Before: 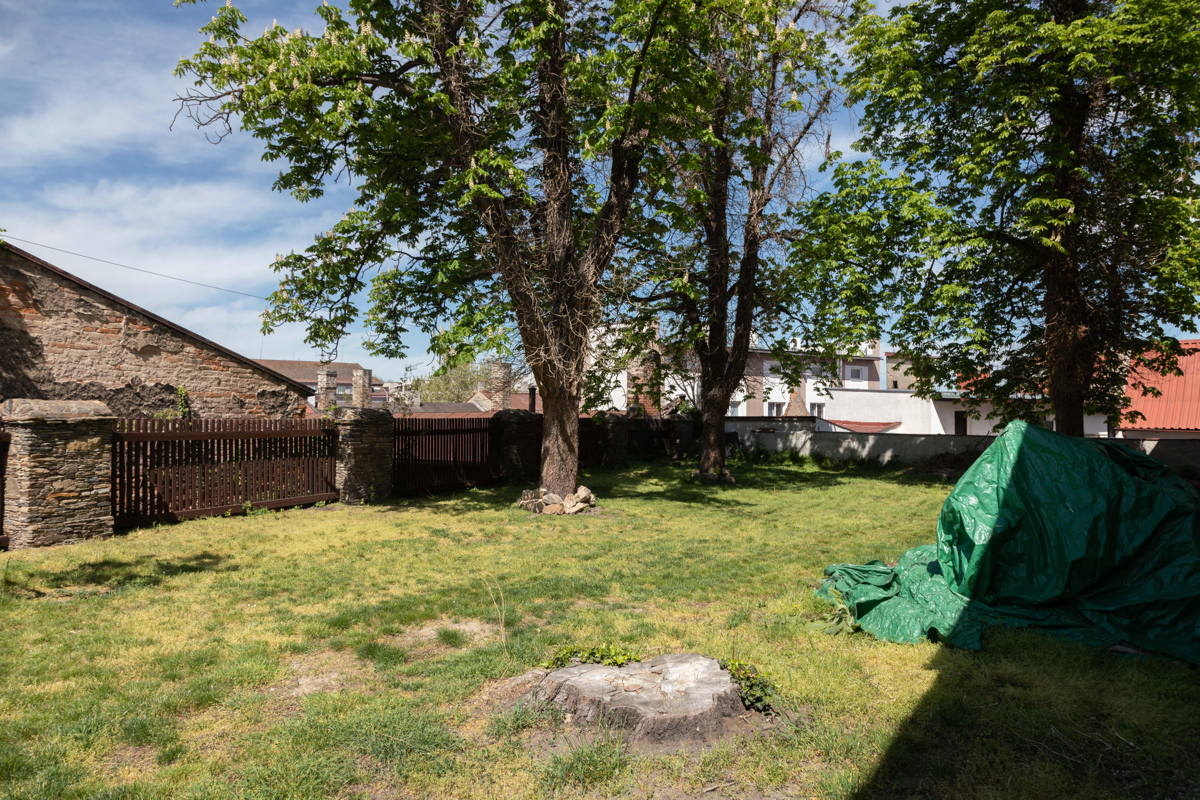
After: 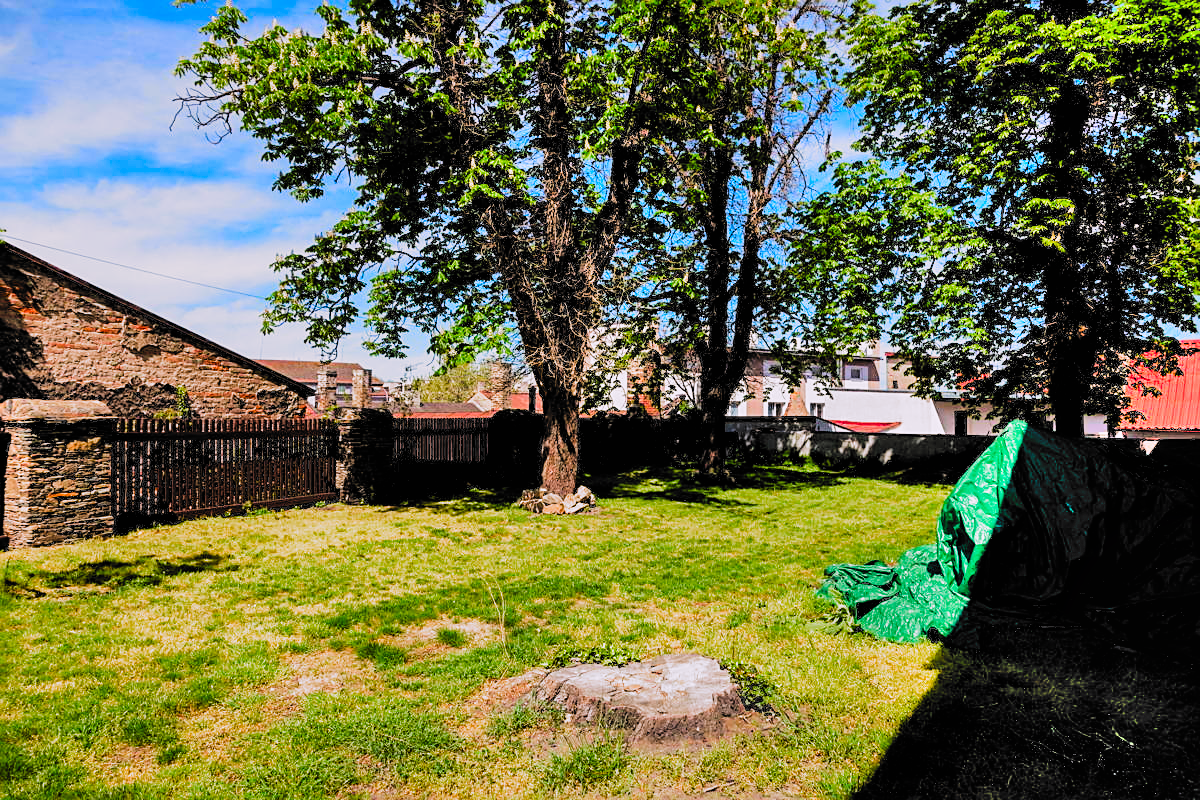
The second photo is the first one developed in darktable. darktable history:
shadows and highlights: shadows 75.56, highlights -25.17, soften with gaussian
exposure: exposure 0.127 EV, compensate exposure bias true, compensate highlight preservation false
filmic rgb: black relative exposure -5.14 EV, white relative exposure 3.99 EV, hardness 2.88, contrast 1.301, highlights saturation mix -28.68%, add noise in highlights 0.002, preserve chrominance luminance Y, color science v3 (2019), use custom middle-gray values true, contrast in highlights soft
sharpen: on, module defaults
tone equalizer: on, module defaults
color correction: highlights a* 1.58, highlights b* -1.84, saturation 2.46
